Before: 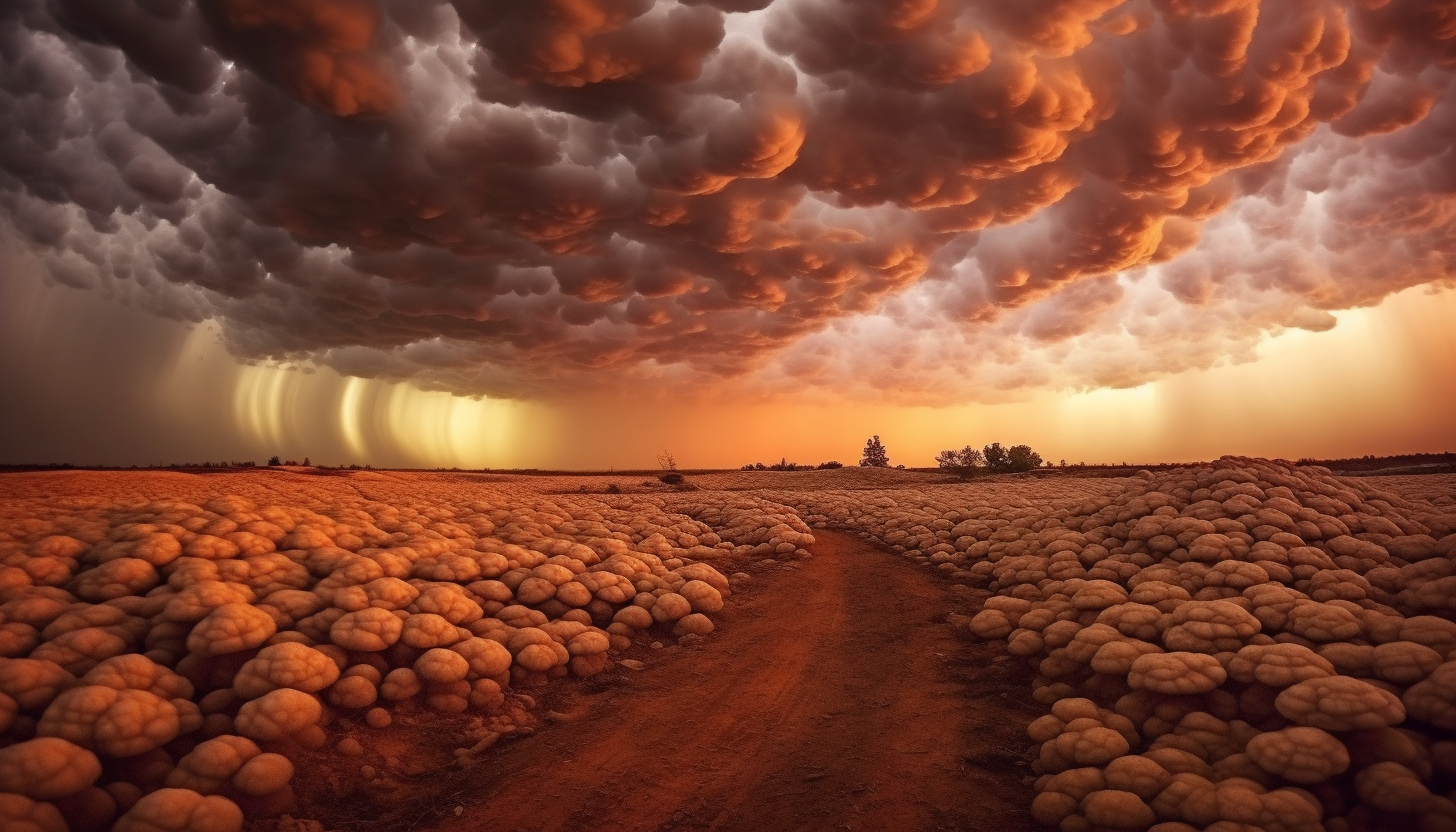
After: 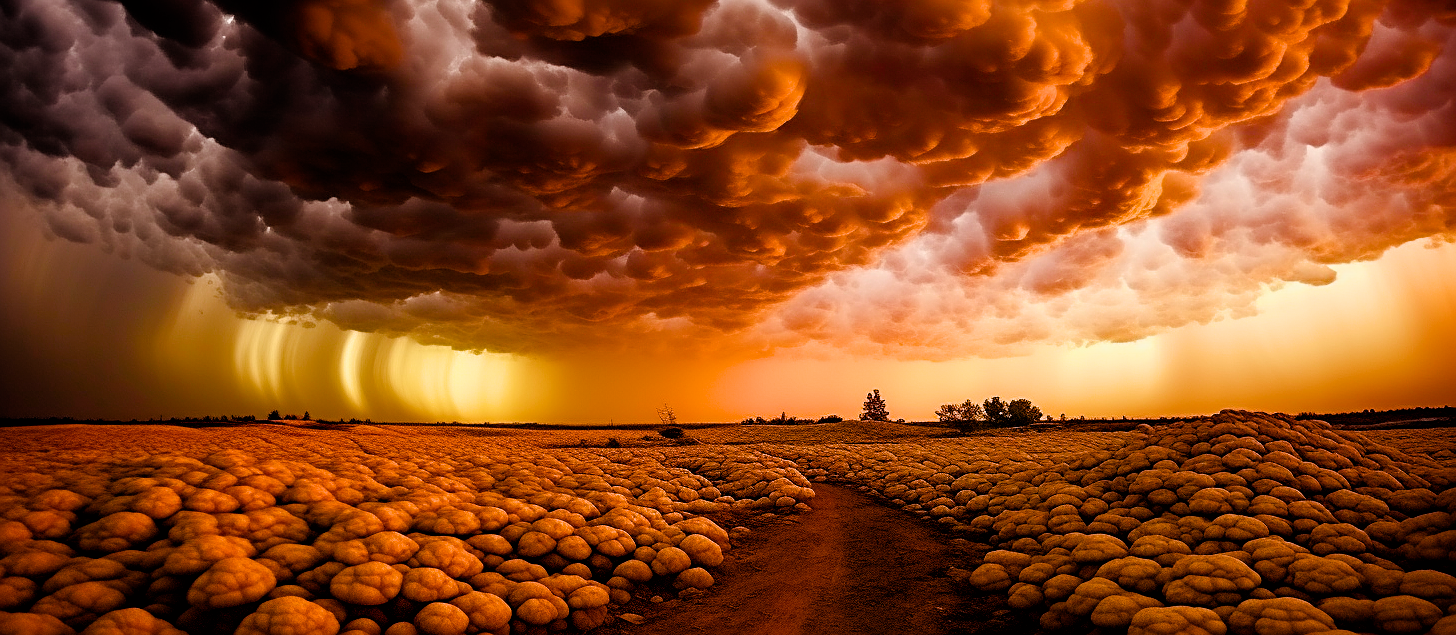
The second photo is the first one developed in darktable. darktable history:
color balance rgb: linear chroma grading › global chroma 42.585%, perceptual saturation grading › global saturation 0.784%, perceptual saturation grading › highlights -18.098%, perceptual saturation grading › mid-tones 33.644%, perceptual saturation grading › shadows 50.377%, global vibrance 9.162%
filmic rgb: black relative exposure -3.69 EV, white relative exposure 2.77 EV, threshold 5.99 EV, dynamic range scaling -5.16%, hardness 3.03, enable highlight reconstruction true
crop: top 5.6%, bottom 18.069%
sharpen: on, module defaults
